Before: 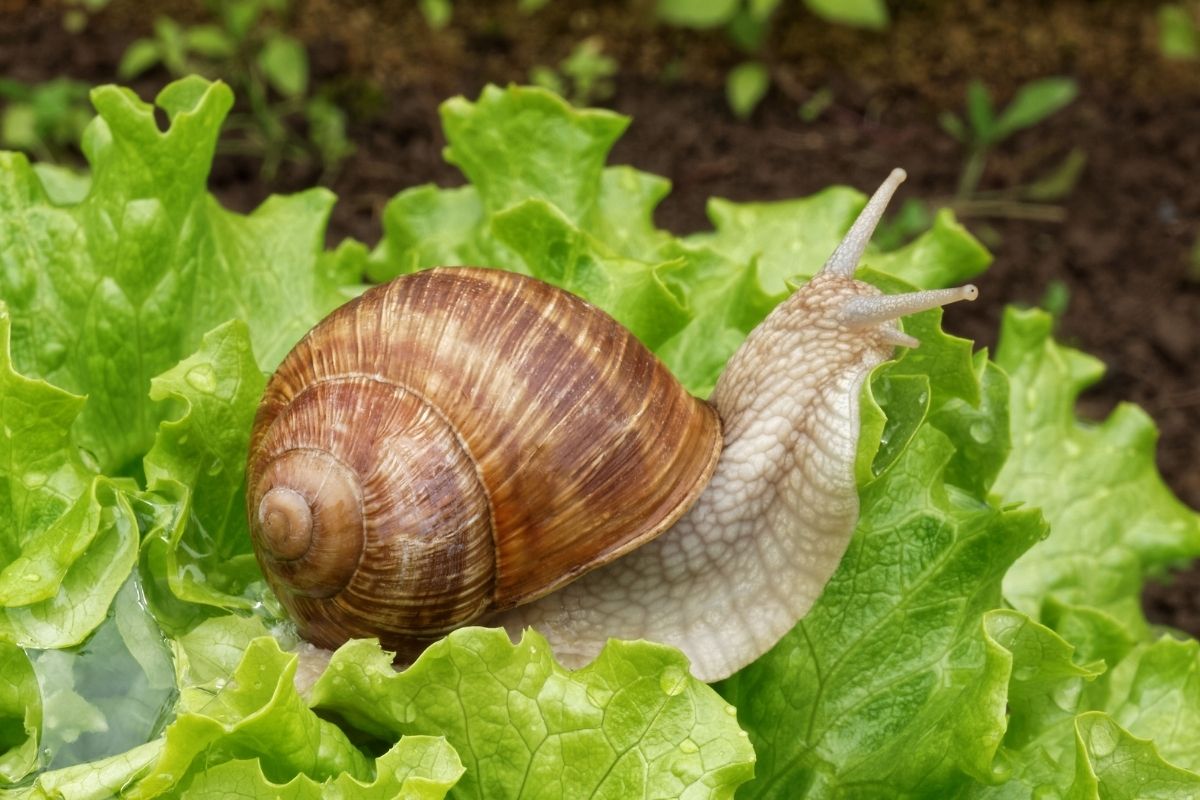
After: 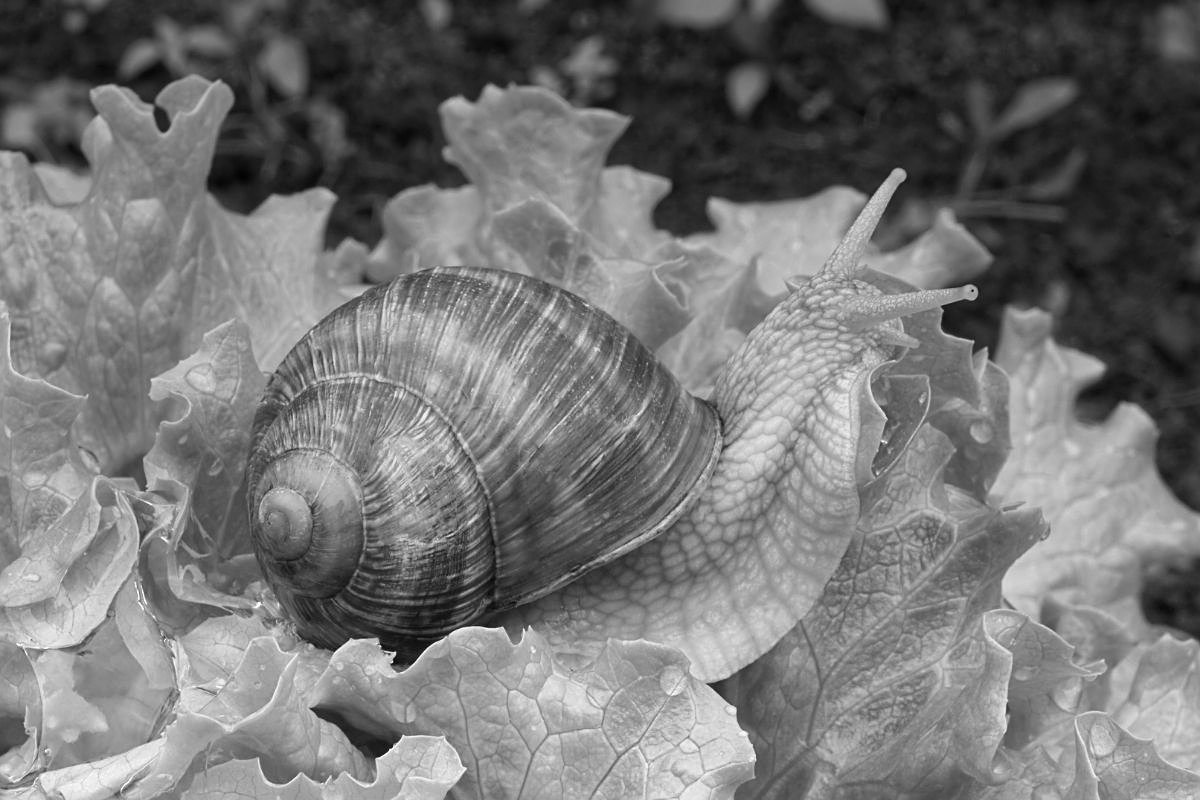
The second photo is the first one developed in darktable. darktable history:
white balance: emerald 1
graduated density: on, module defaults
velvia: on, module defaults
monochrome: on, module defaults
sharpen: on, module defaults
